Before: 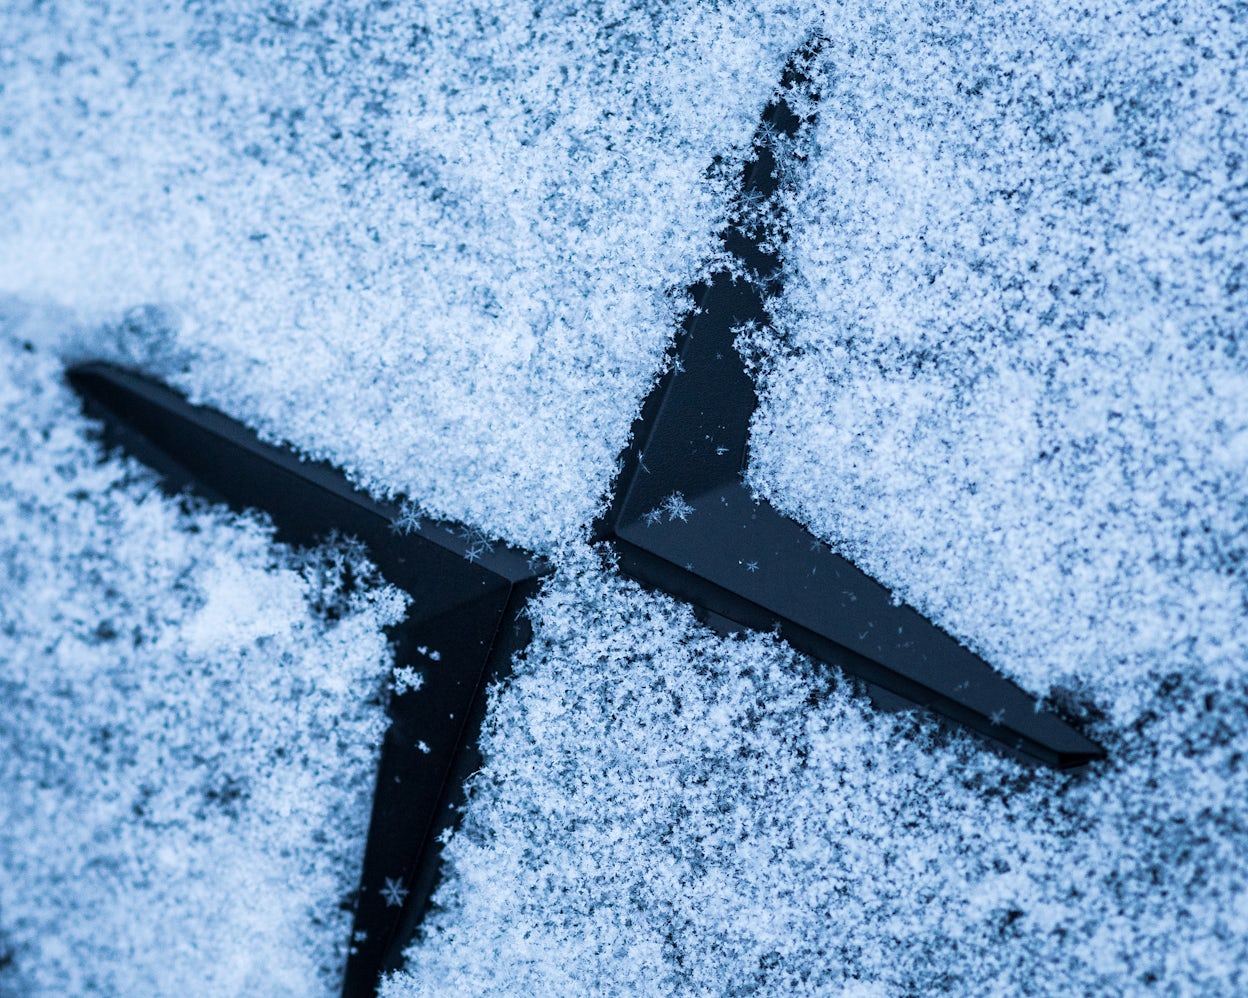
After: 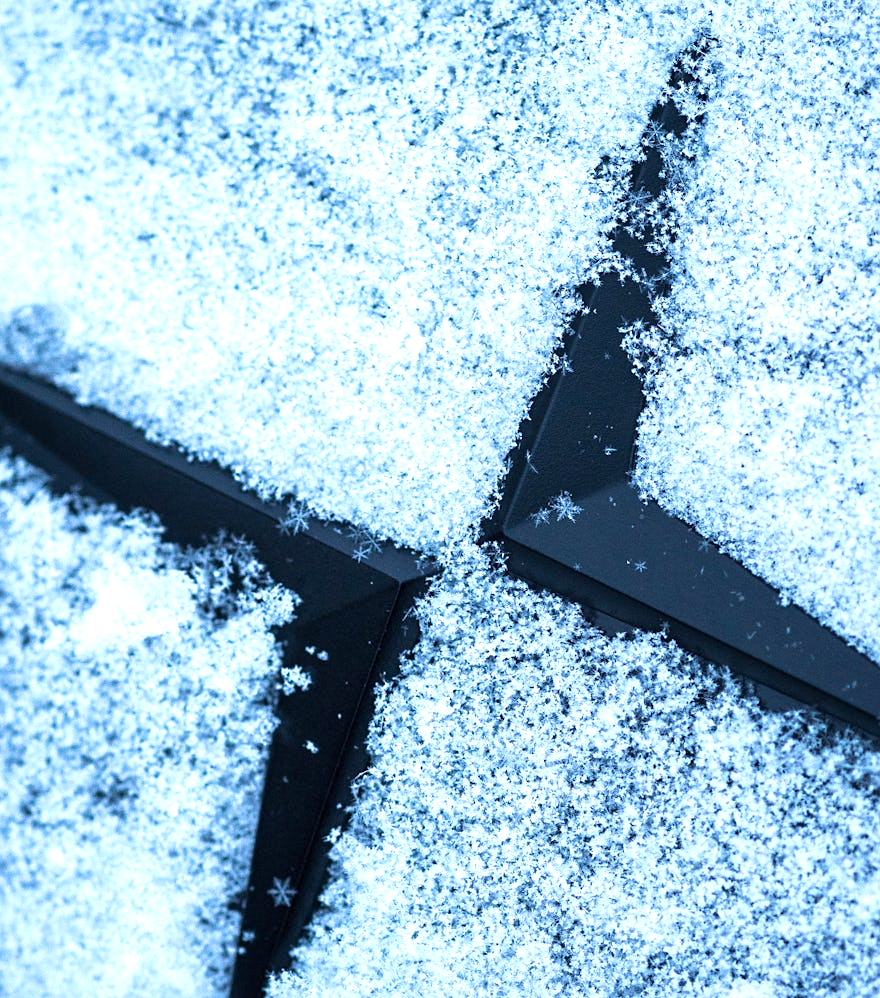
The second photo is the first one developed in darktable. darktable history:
crop and rotate: left 9.022%, right 20.388%
exposure: black level correction 0, exposure 0.696 EV, compensate highlight preservation false
sharpen: amount 0.202
